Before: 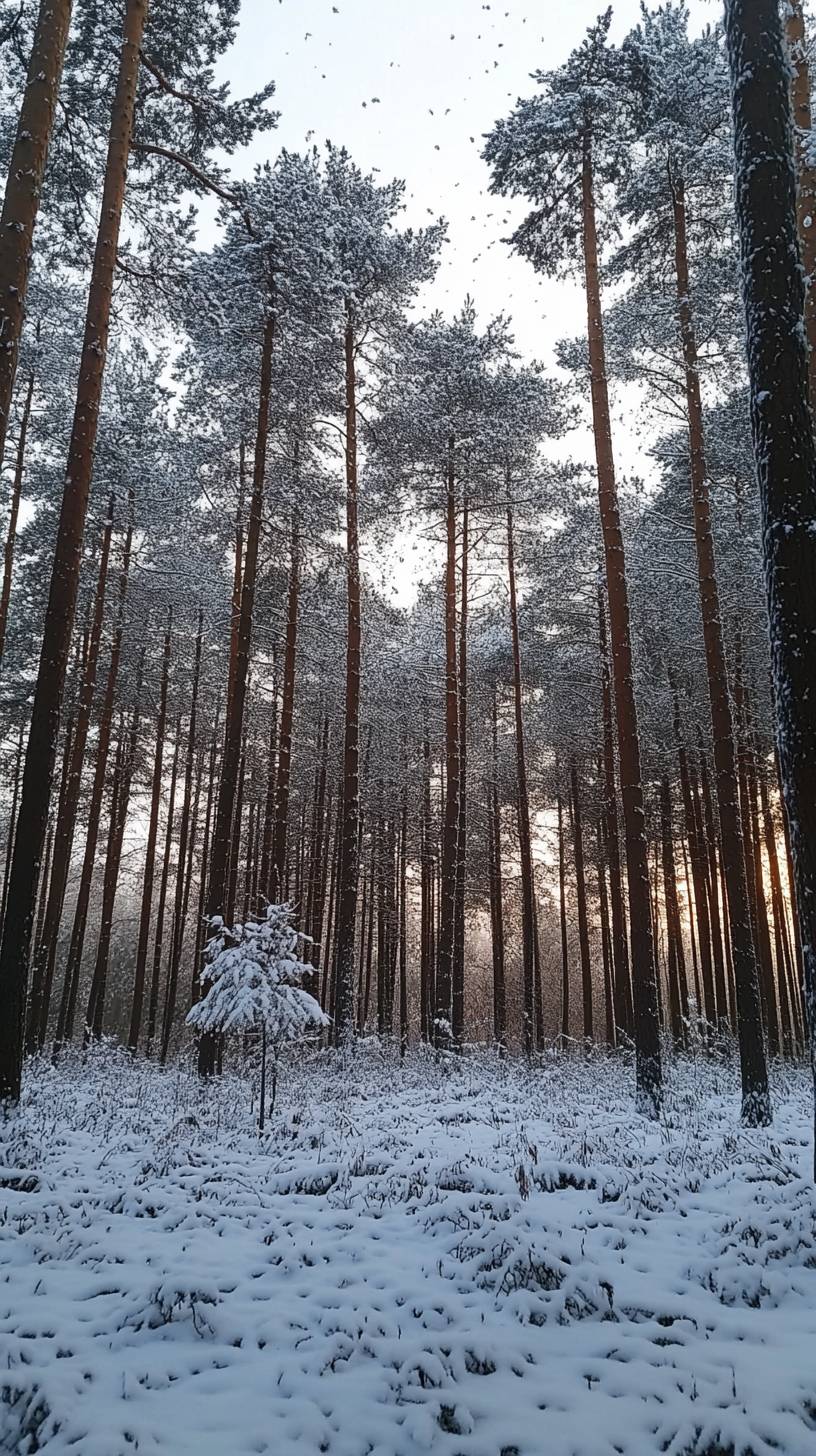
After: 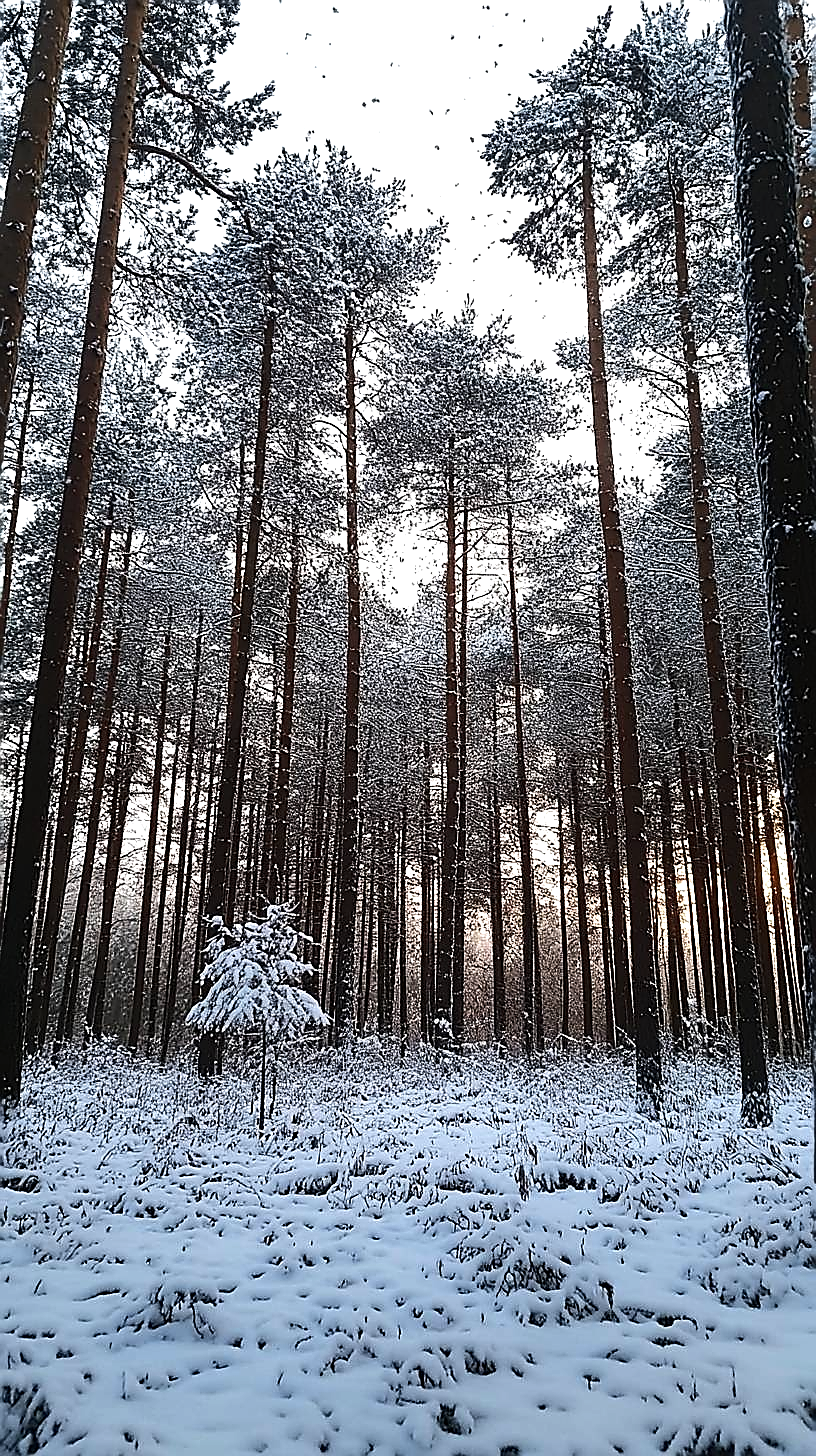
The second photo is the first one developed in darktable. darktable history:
tone equalizer: -8 EV -0.75 EV, -7 EV -0.7 EV, -6 EV -0.6 EV, -5 EV -0.4 EV, -3 EV 0.4 EV, -2 EV 0.6 EV, -1 EV 0.7 EV, +0 EV 0.75 EV, edges refinement/feathering 500, mask exposure compensation -1.57 EV, preserve details no
sharpen: radius 1.4, amount 1.25, threshold 0.7
